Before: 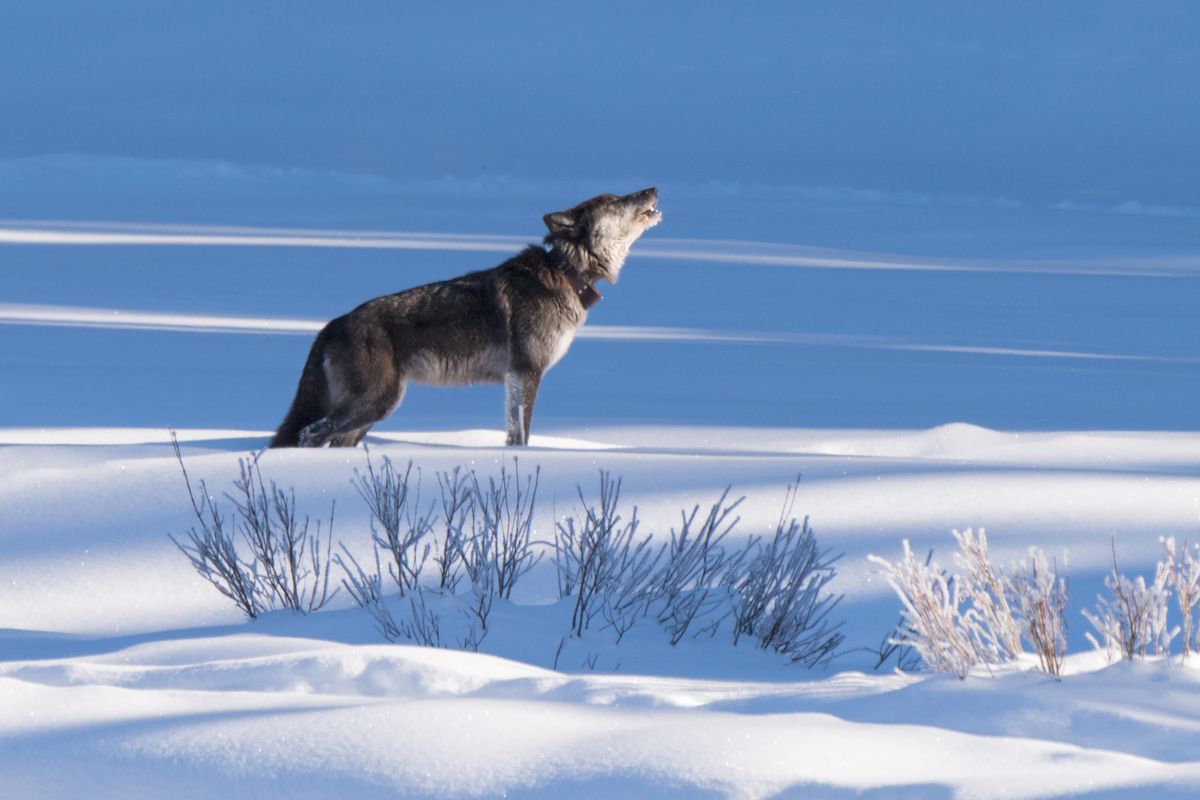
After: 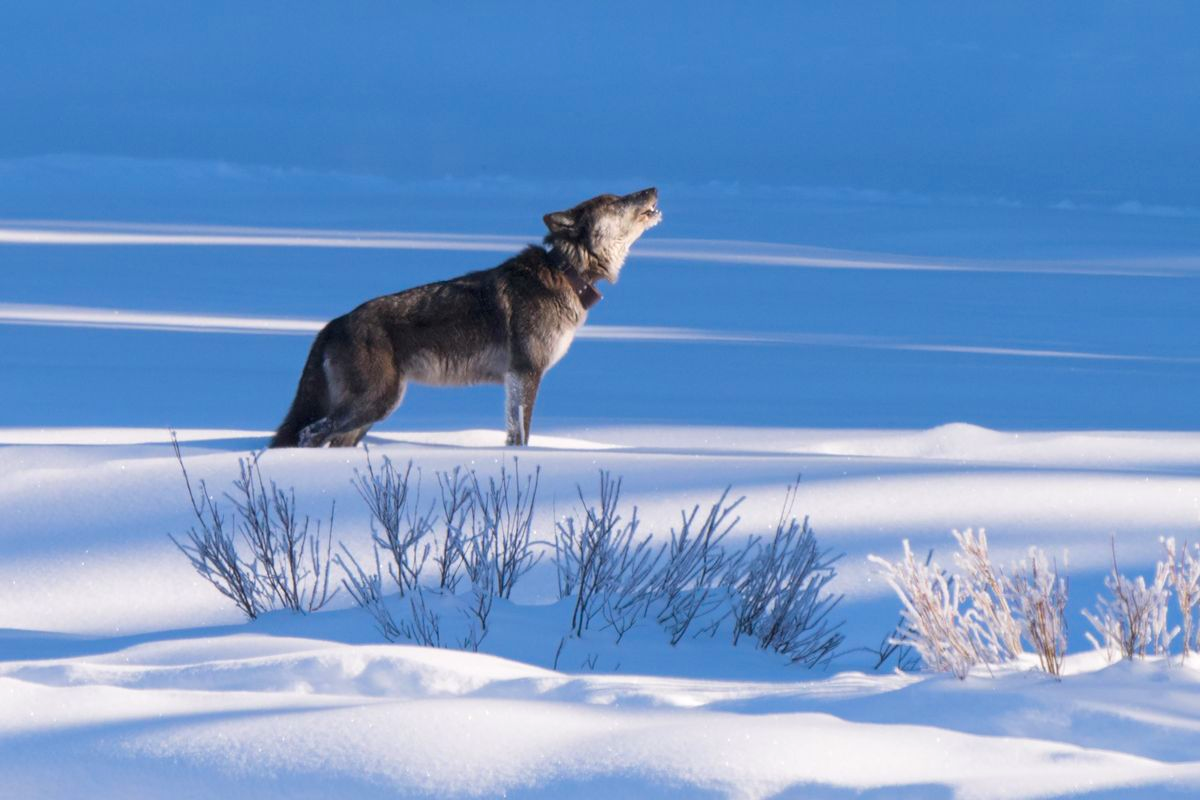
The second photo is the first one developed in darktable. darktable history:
color balance rgb: highlights gain › chroma 0.184%, highlights gain › hue 330.14°, perceptual saturation grading › global saturation 31.038%
